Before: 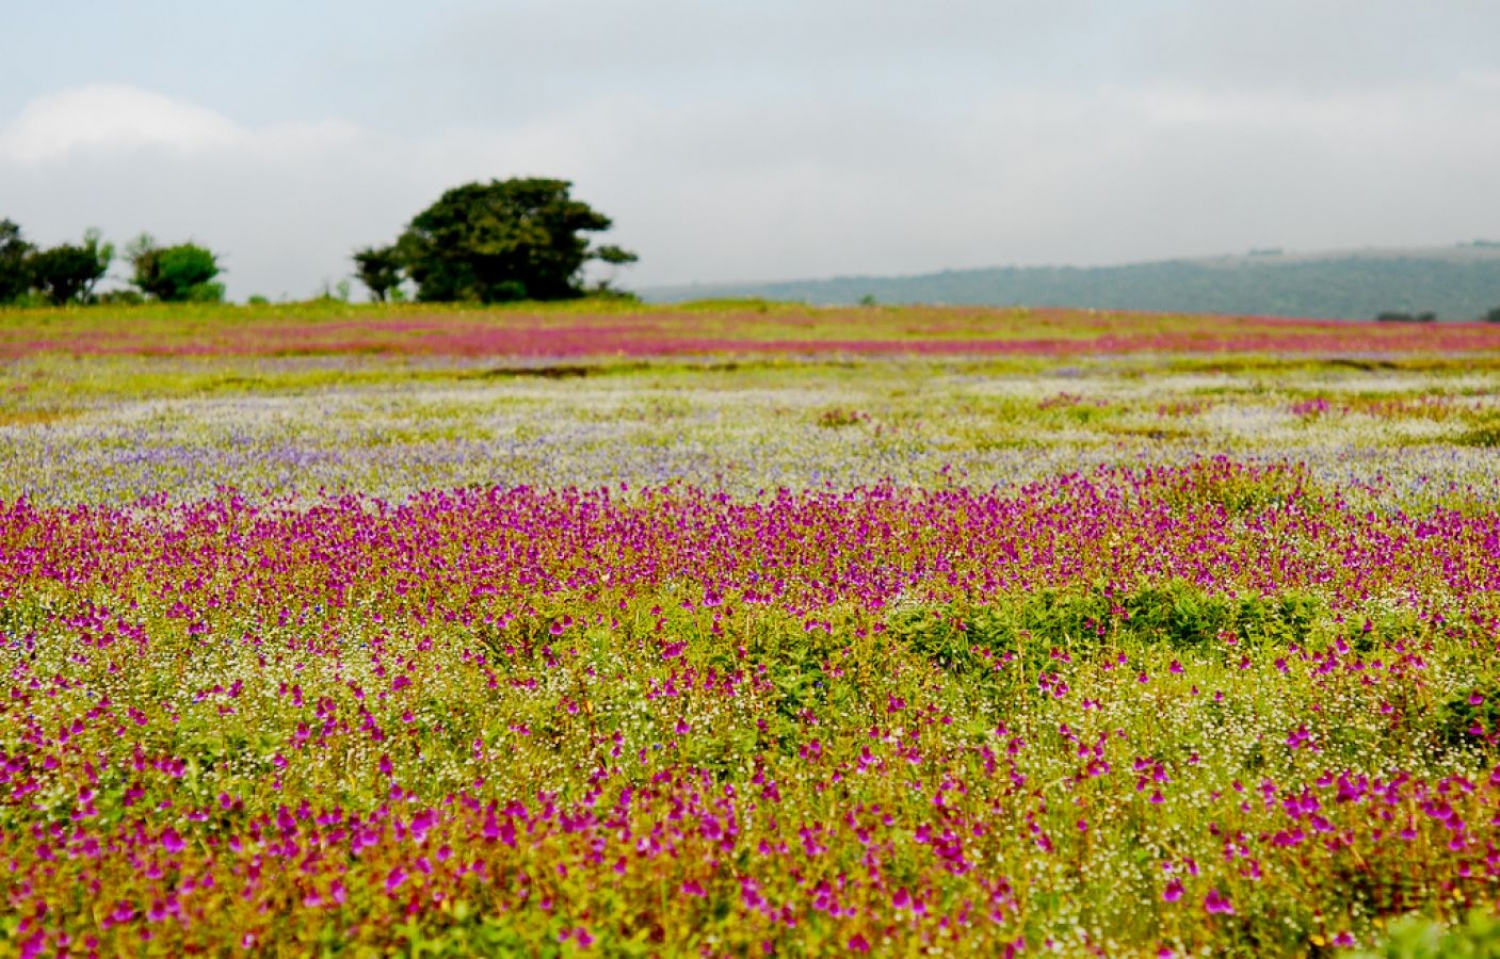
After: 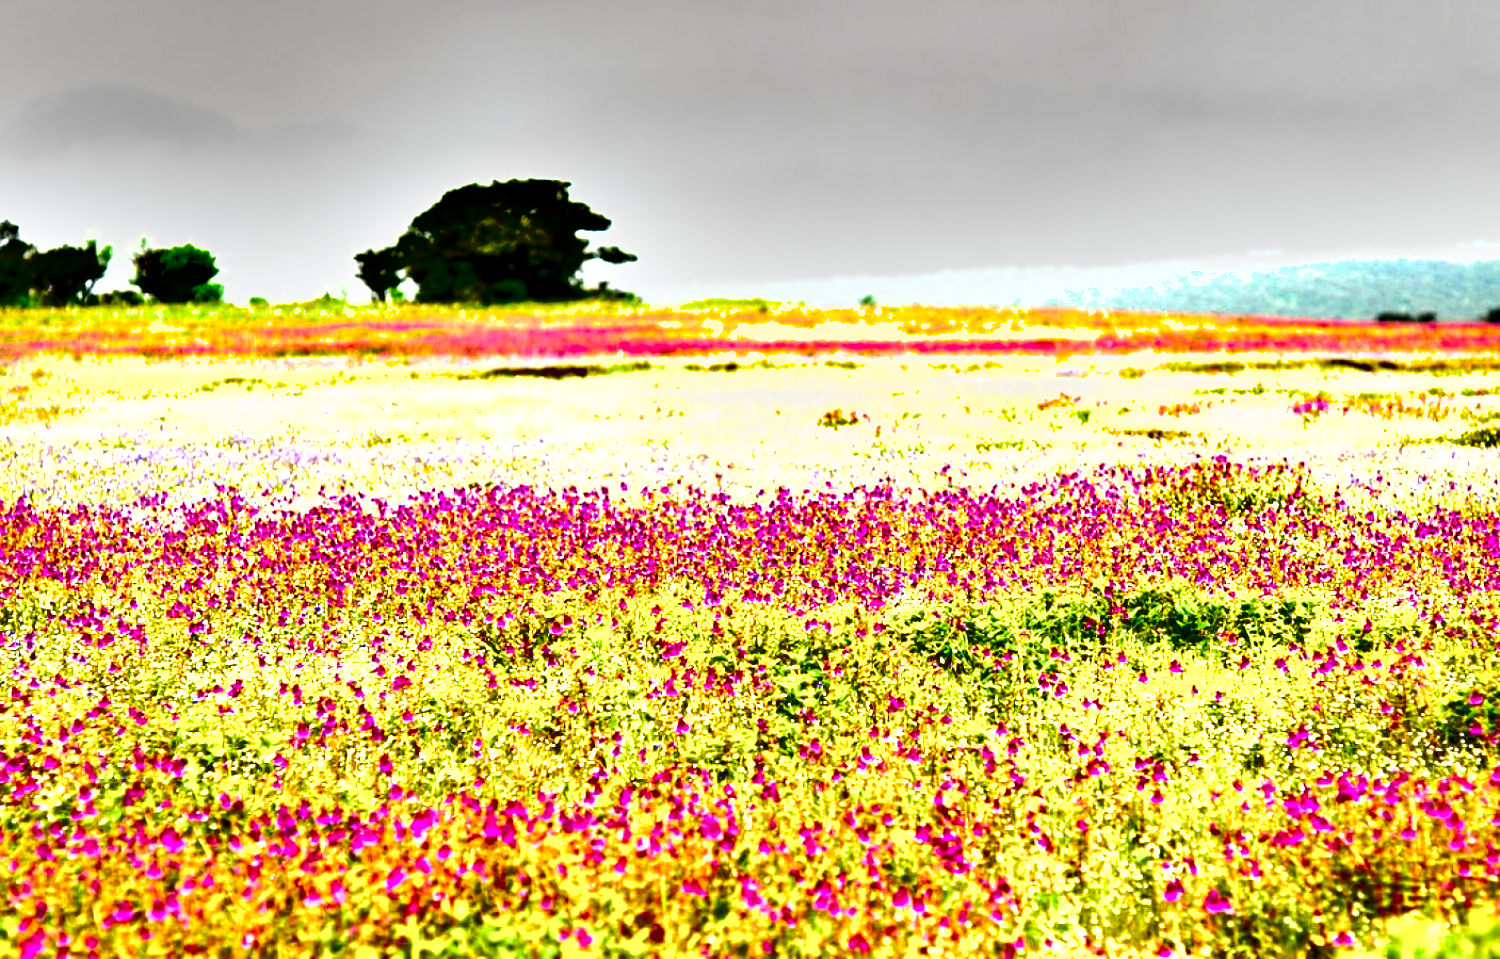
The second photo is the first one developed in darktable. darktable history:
levels: levels [0, 0.499, 1]
exposure: black level correction 0.001, exposure 1.822 EV, compensate exposure bias true, compensate highlight preservation false
shadows and highlights: soften with gaussian
